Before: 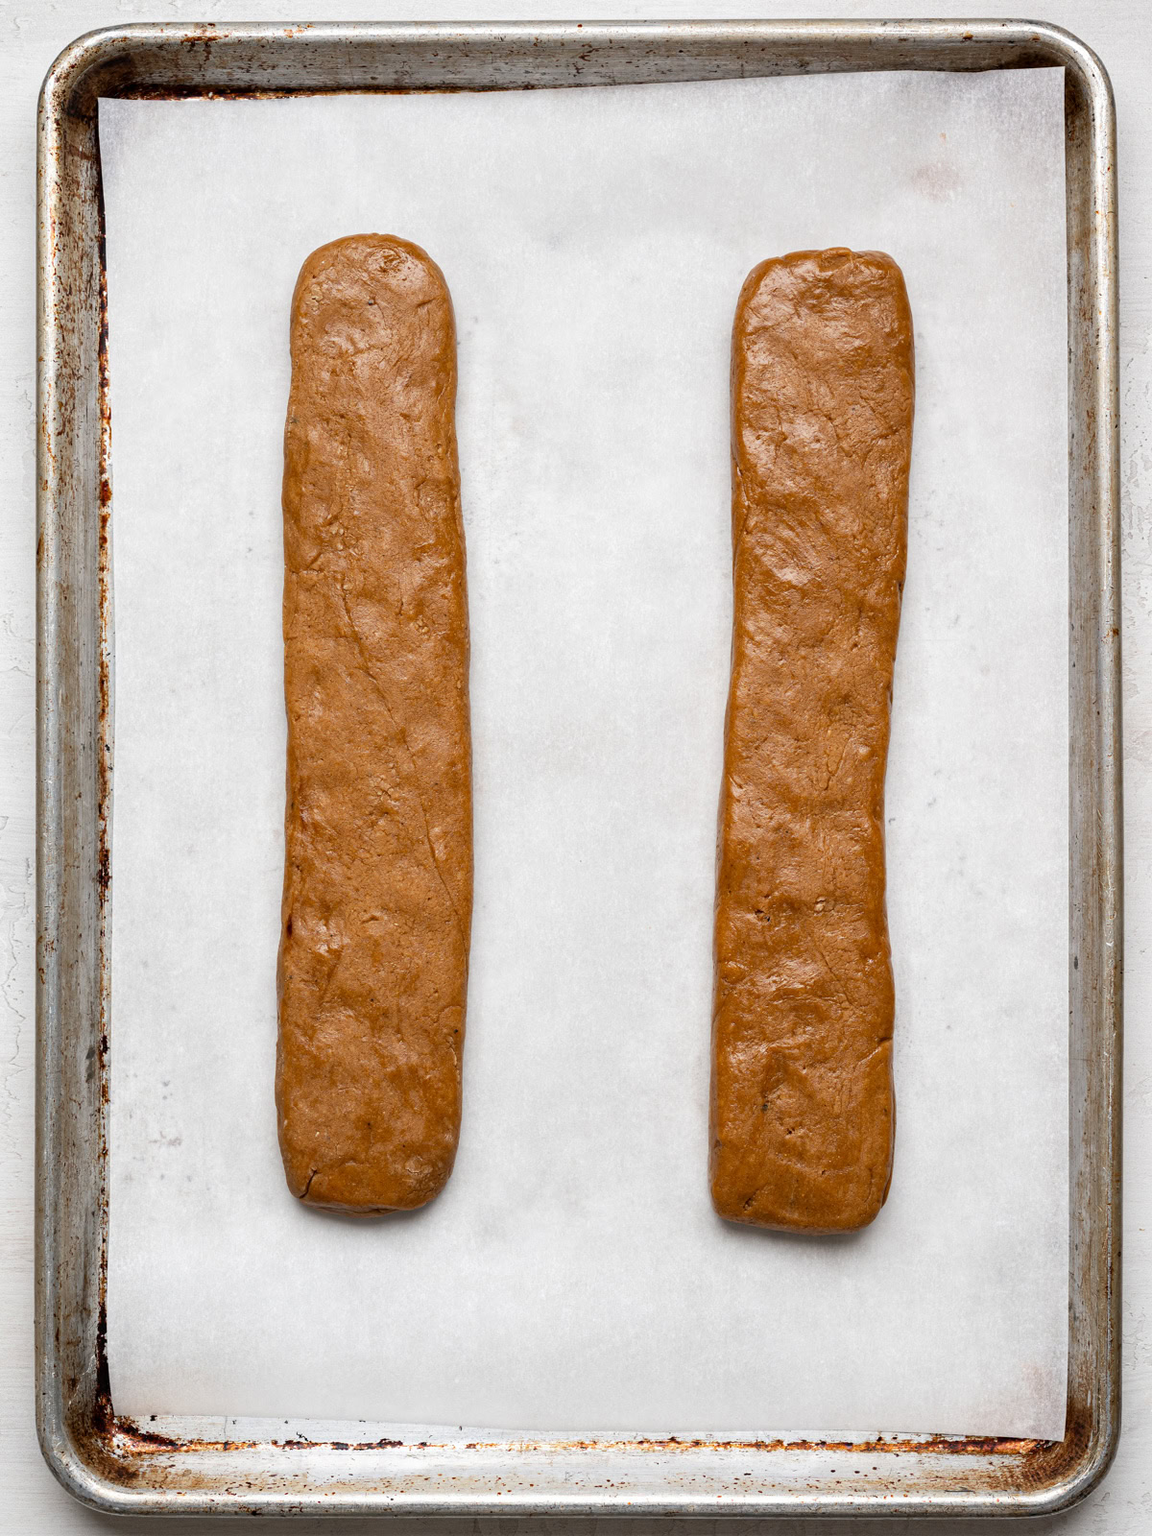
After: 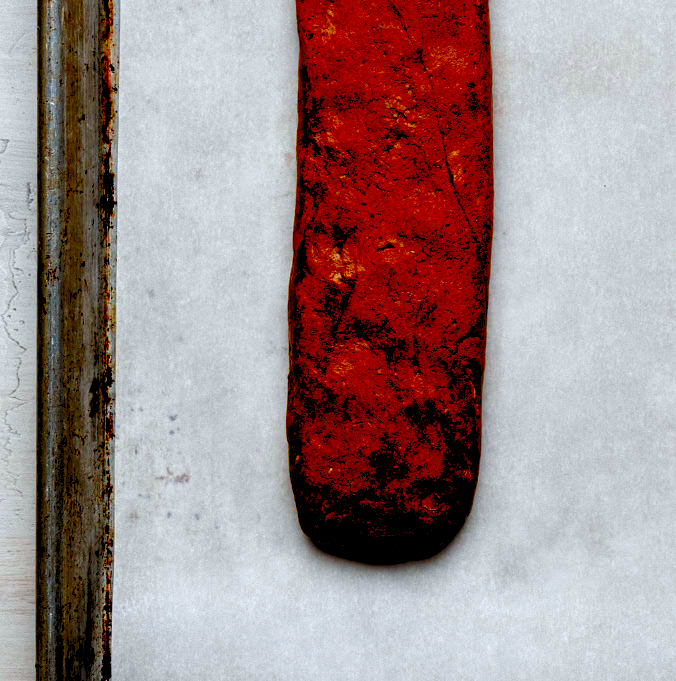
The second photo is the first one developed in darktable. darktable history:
crop: top 44.483%, right 43.593%, bottom 12.892%
contrast brightness saturation: brightness -1, saturation 1
levels: levels [0.072, 0.414, 0.976]
white balance: red 0.986, blue 1.01
